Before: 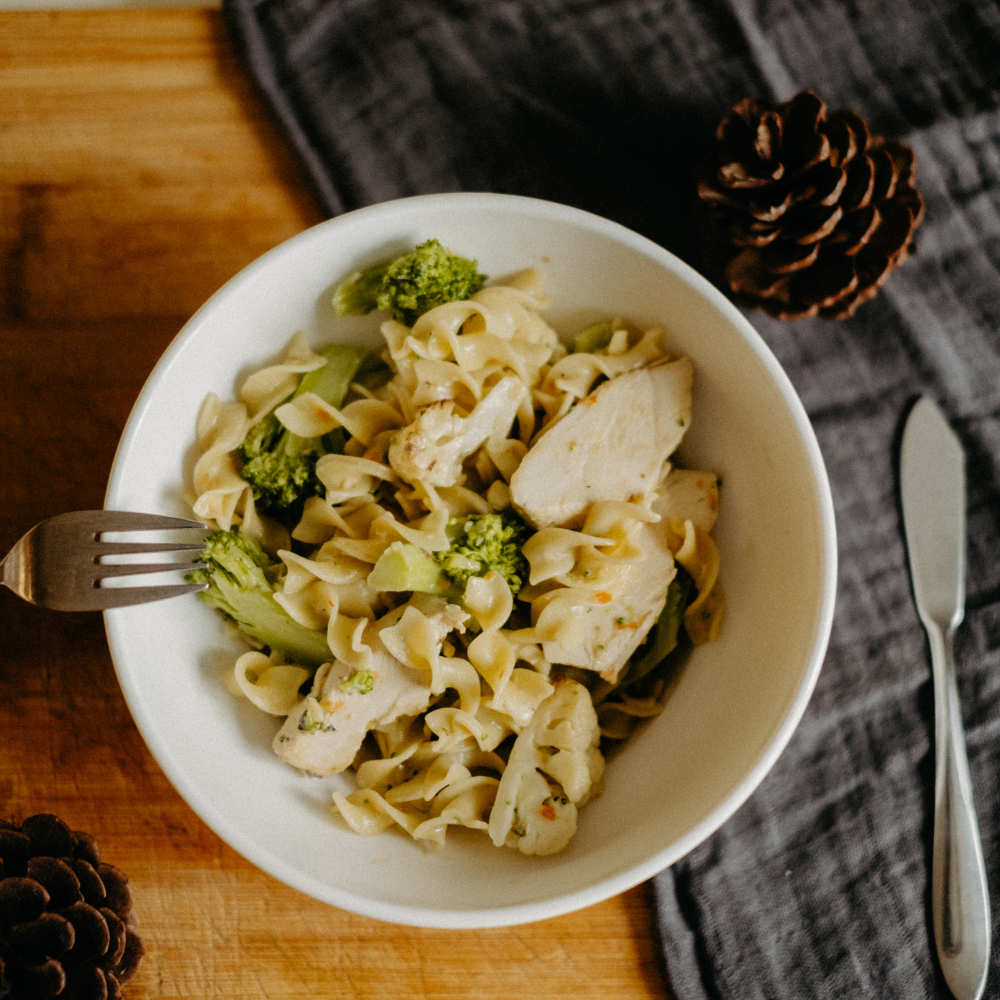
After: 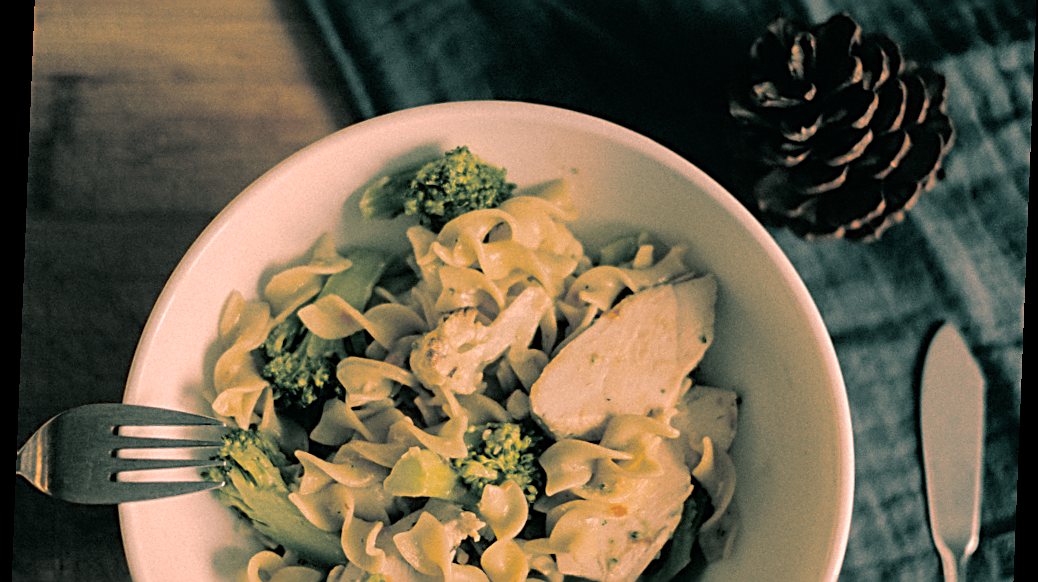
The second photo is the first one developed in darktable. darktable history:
crop and rotate: top 10.605%, bottom 33.274%
sharpen: radius 2.584, amount 0.688
rotate and perspective: rotation 2.27°, automatic cropping off
split-toning: shadows › hue 183.6°, shadows › saturation 0.52, highlights › hue 0°, highlights › saturation 0
color correction: highlights a* 21.16, highlights b* 19.61
